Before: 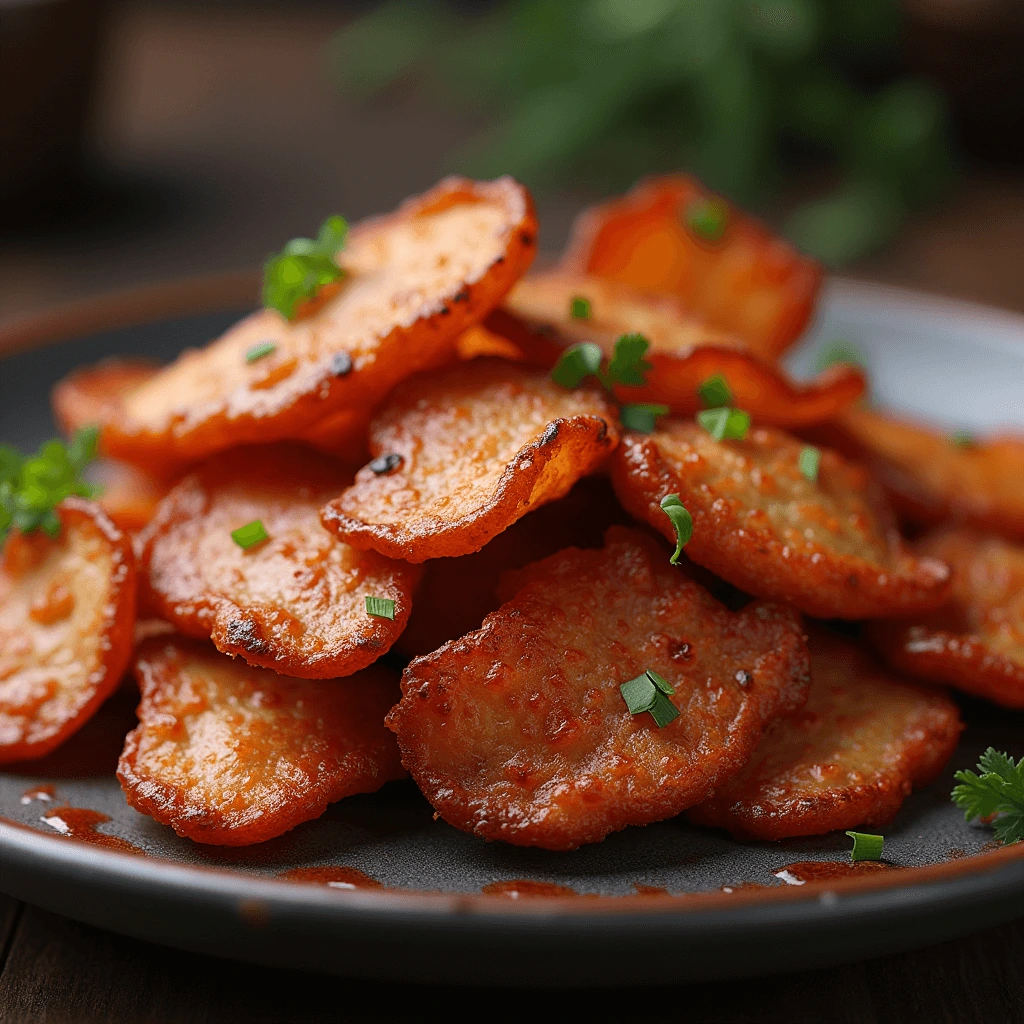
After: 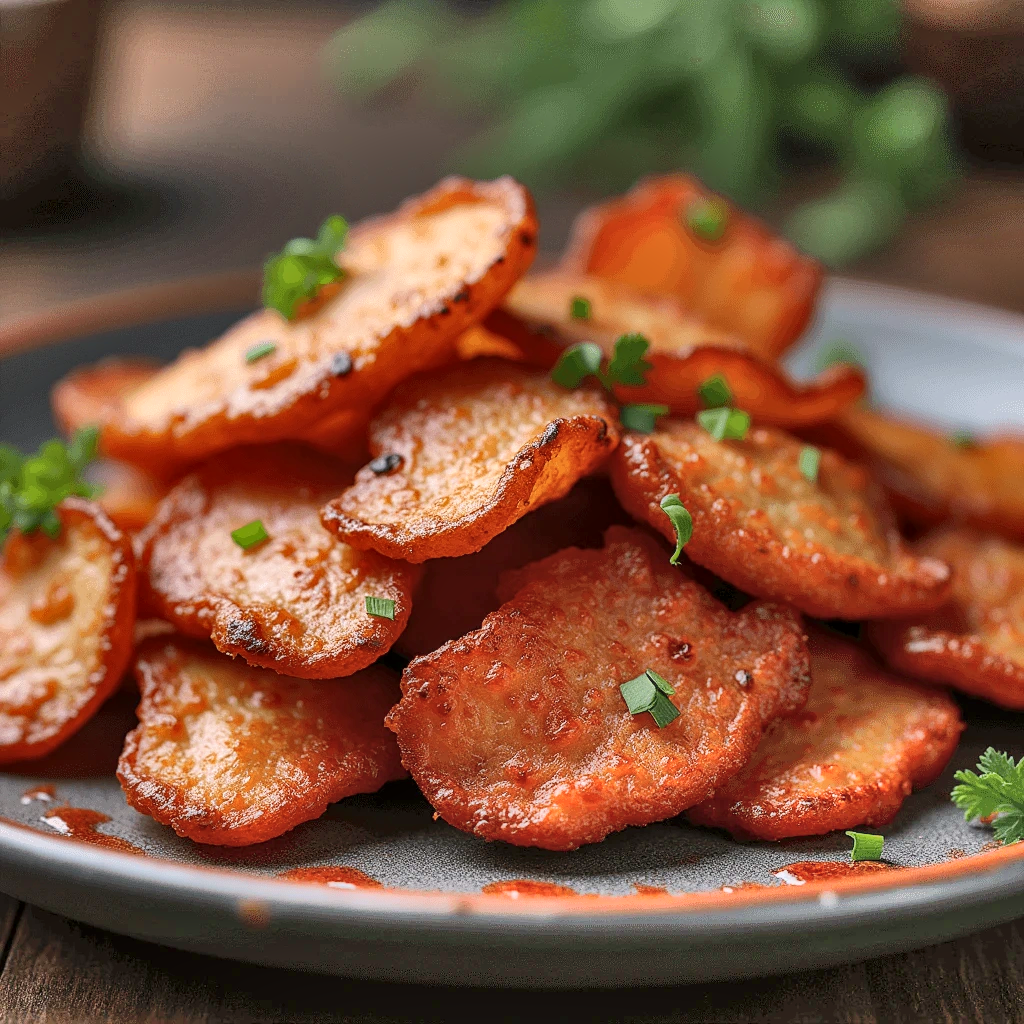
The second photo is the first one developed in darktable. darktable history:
tone equalizer: -8 EV 0.261 EV, -7 EV 0.436 EV, -6 EV 0.387 EV, -5 EV 0.219 EV, -3 EV -0.246 EV, -2 EV -0.395 EV, -1 EV -0.44 EV, +0 EV -0.242 EV
local contrast: on, module defaults
exposure: black level correction 0, exposure 0.301 EV, compensate highlight preservation false
shadows and highlights: shadows 75.78, highlights -61.08, soften with gaussian
